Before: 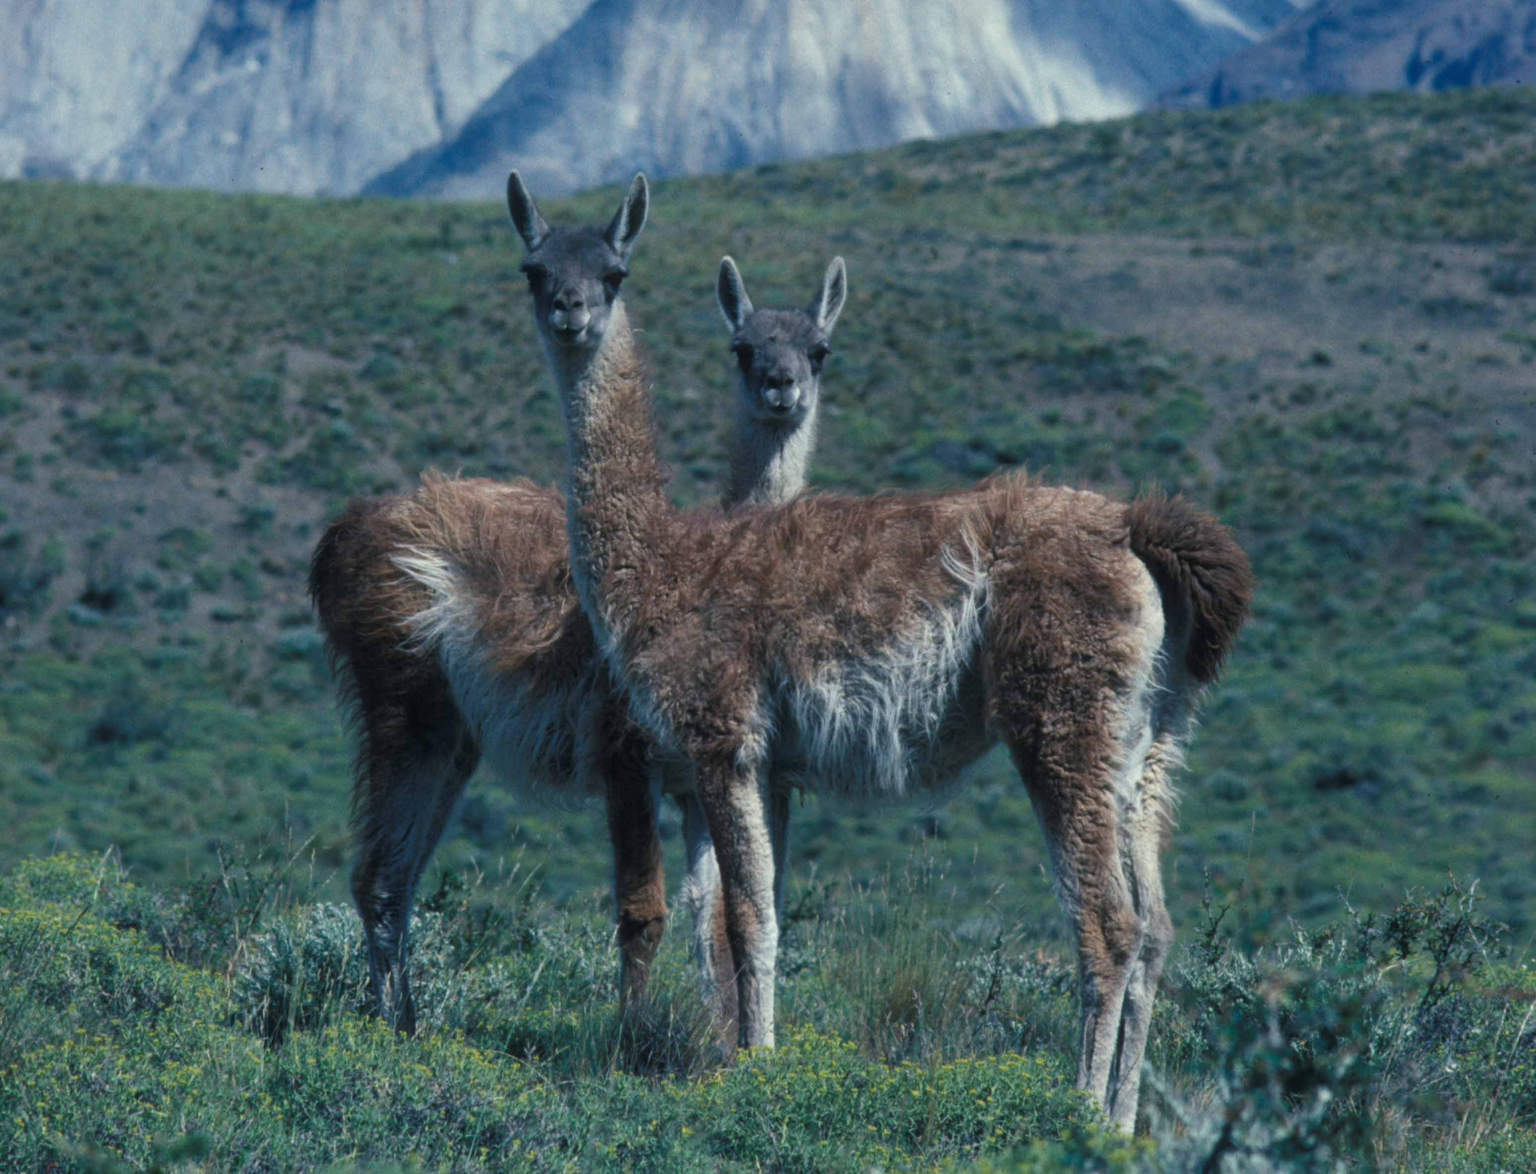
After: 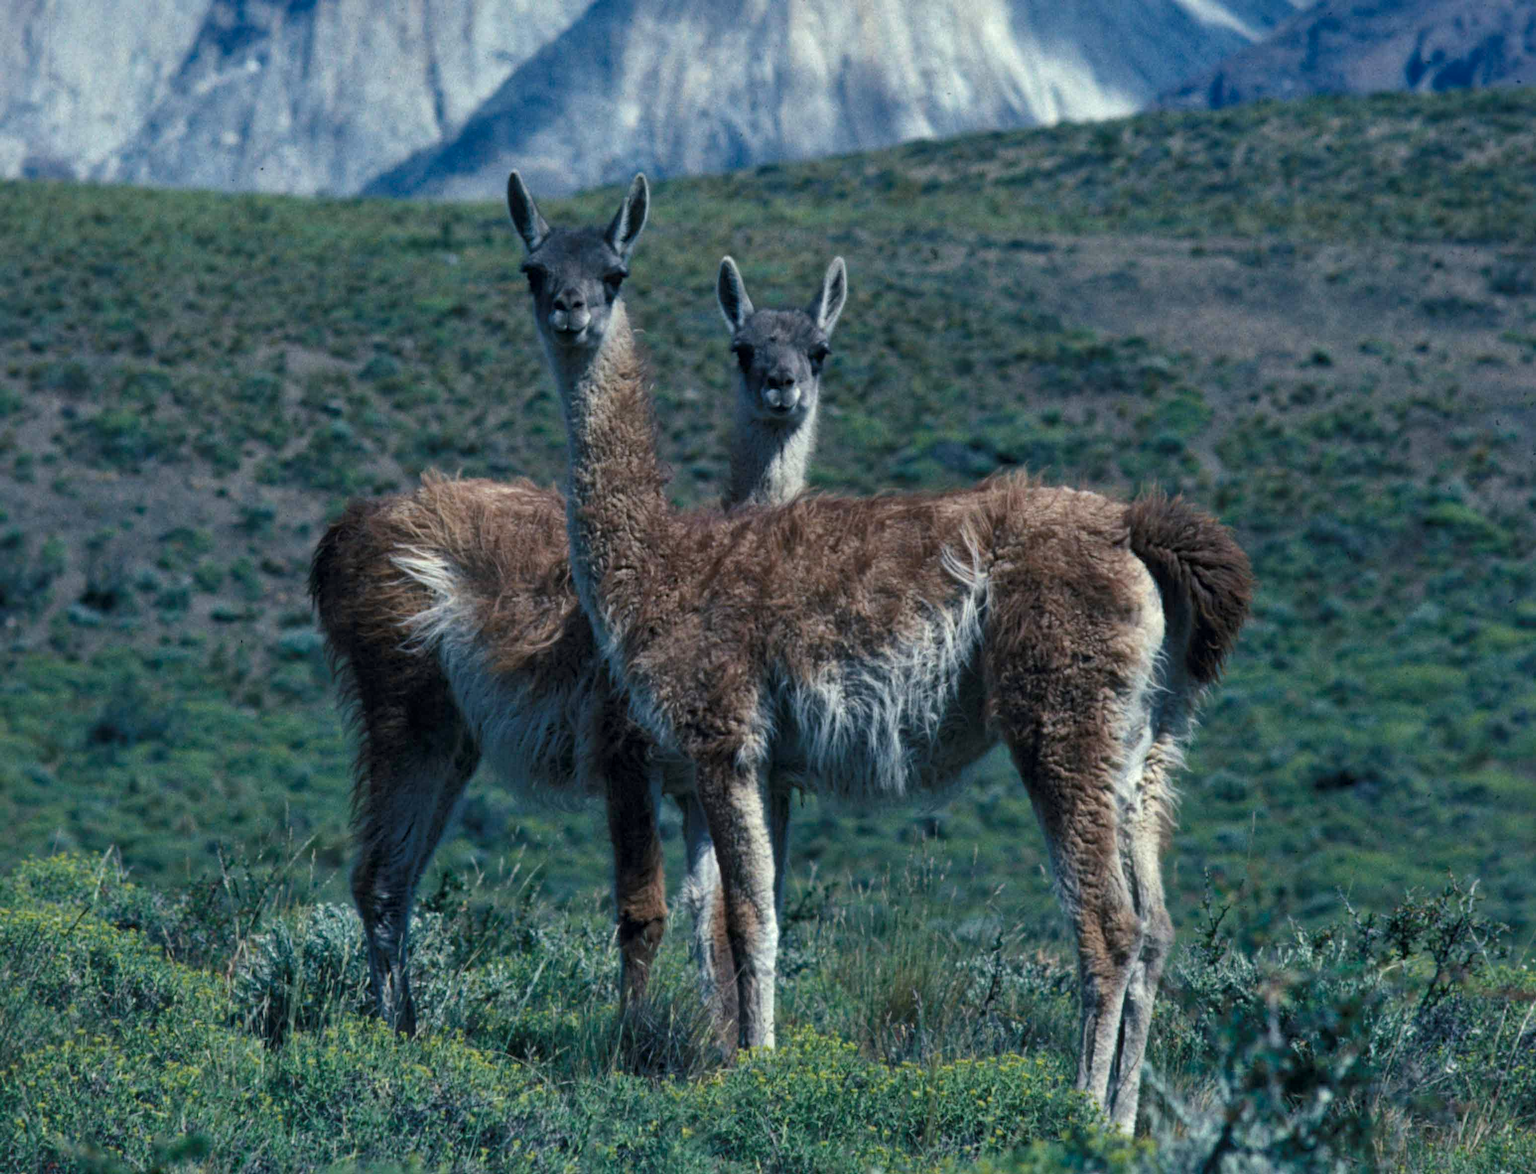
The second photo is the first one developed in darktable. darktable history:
haze removal: compatibility mode true, adaptive false
local contrast: mode bilateral grid, contrast 25, coarseness 50, detail 123%, midtone range 0.2
